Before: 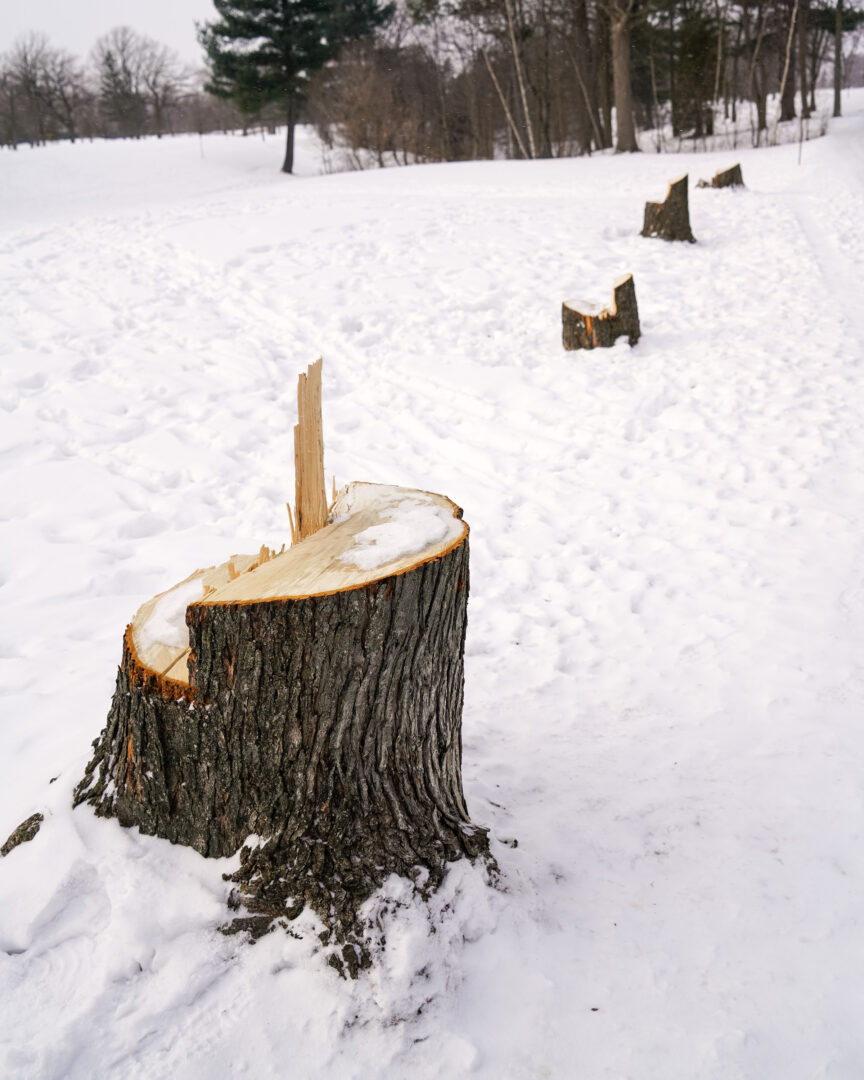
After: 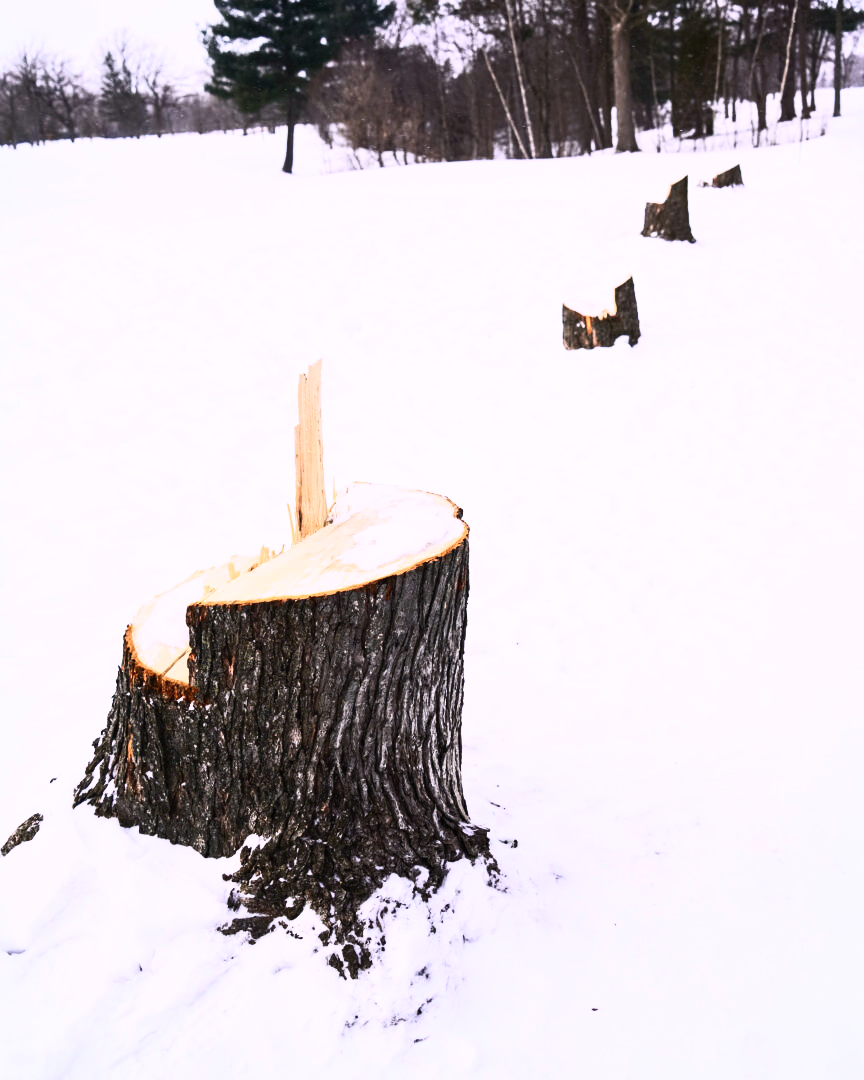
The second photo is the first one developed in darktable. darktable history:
contrast brightness saturation: contrast 0.62, brightness 0.34, saturation 0.14
color calibration: illuminant custom, x 0.363, y 0.385, temperature 4528.03 K
